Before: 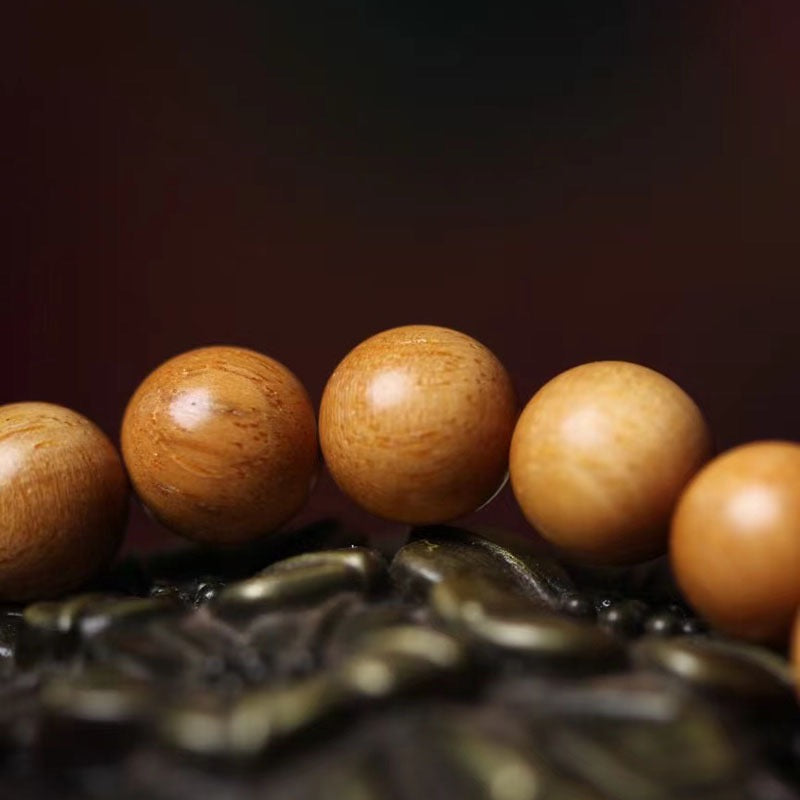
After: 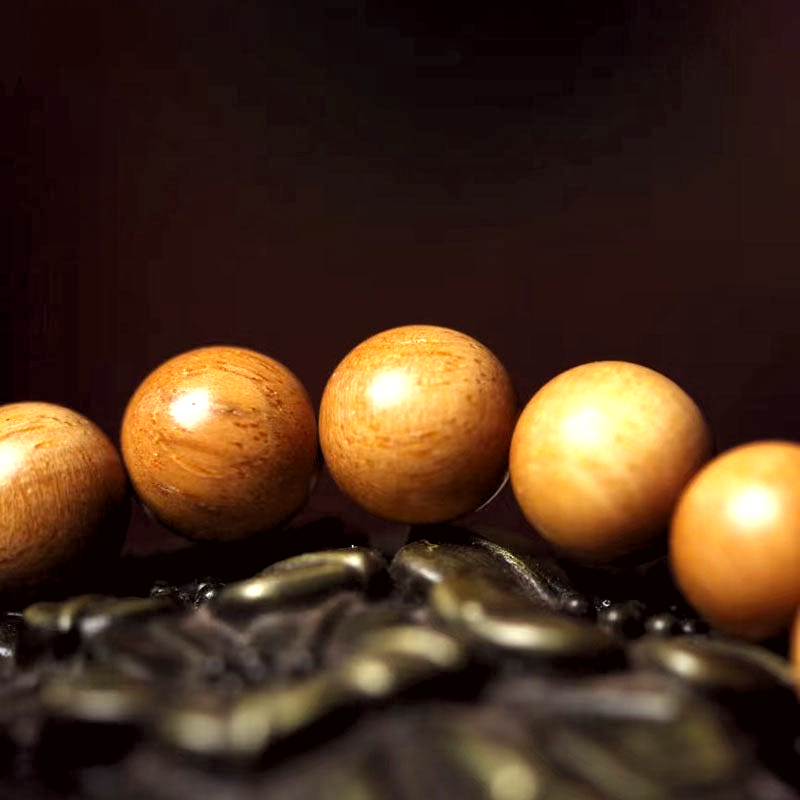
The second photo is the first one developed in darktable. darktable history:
exposure: black level correction 0.001, exposure 0.5 EV, compensate exposure bias true, compensate highlight preservation false
levels: levels [0.055, 0.477, 0.9]
color correction: highlights a* -0.95, highlights b* 4.5, shadows a* 3.55
